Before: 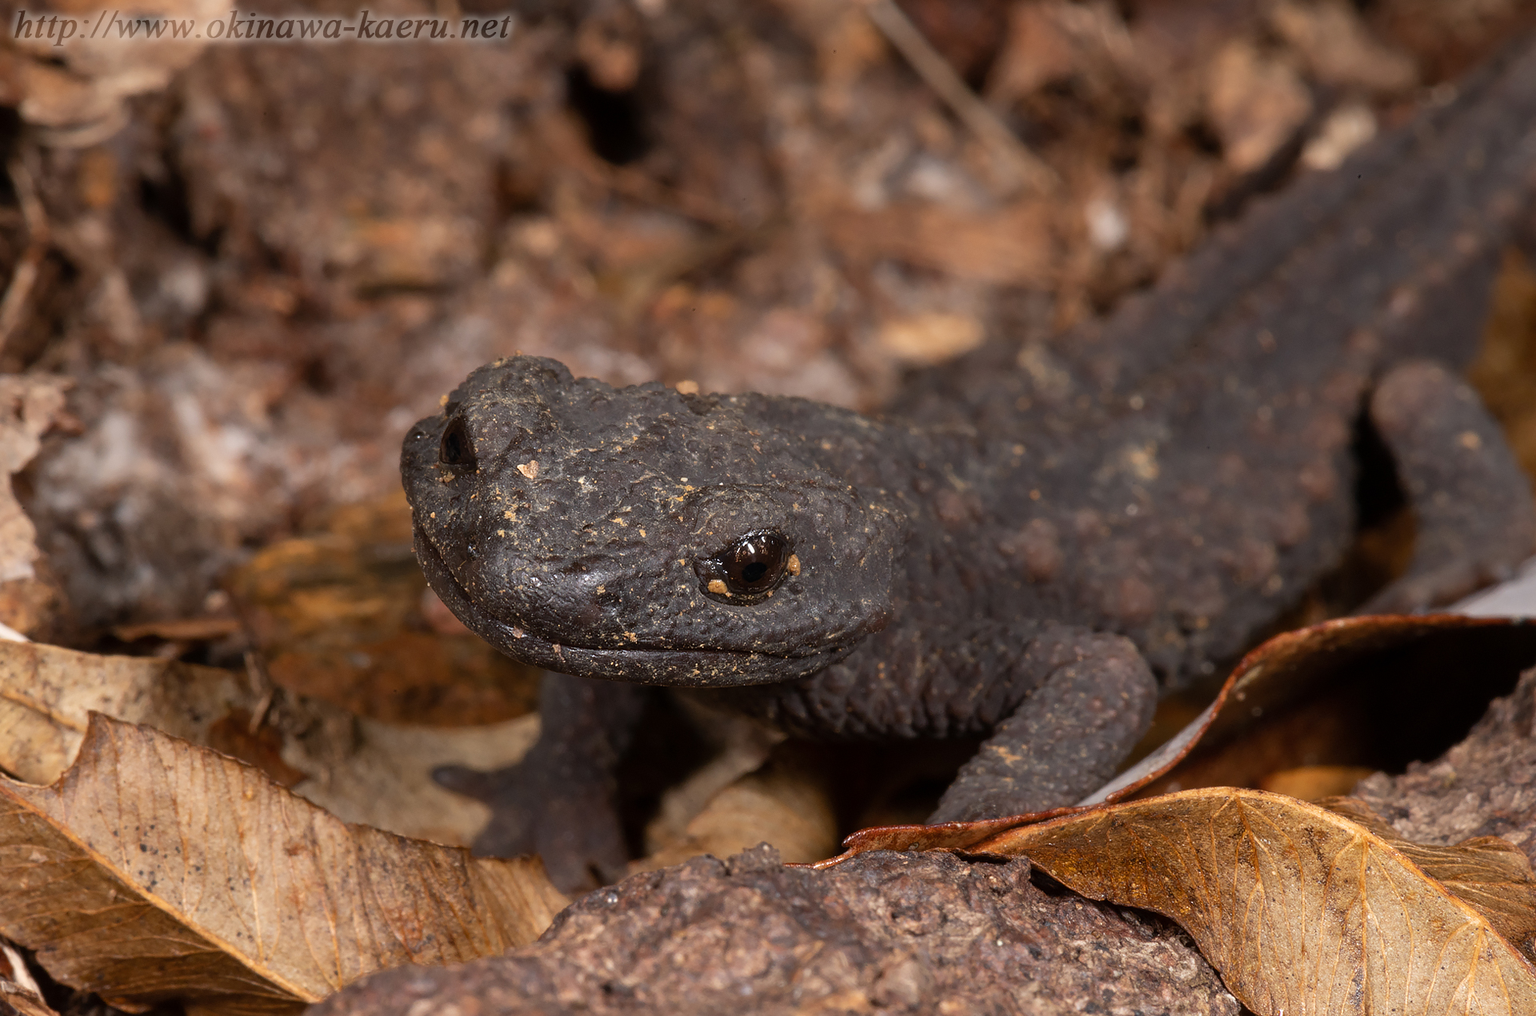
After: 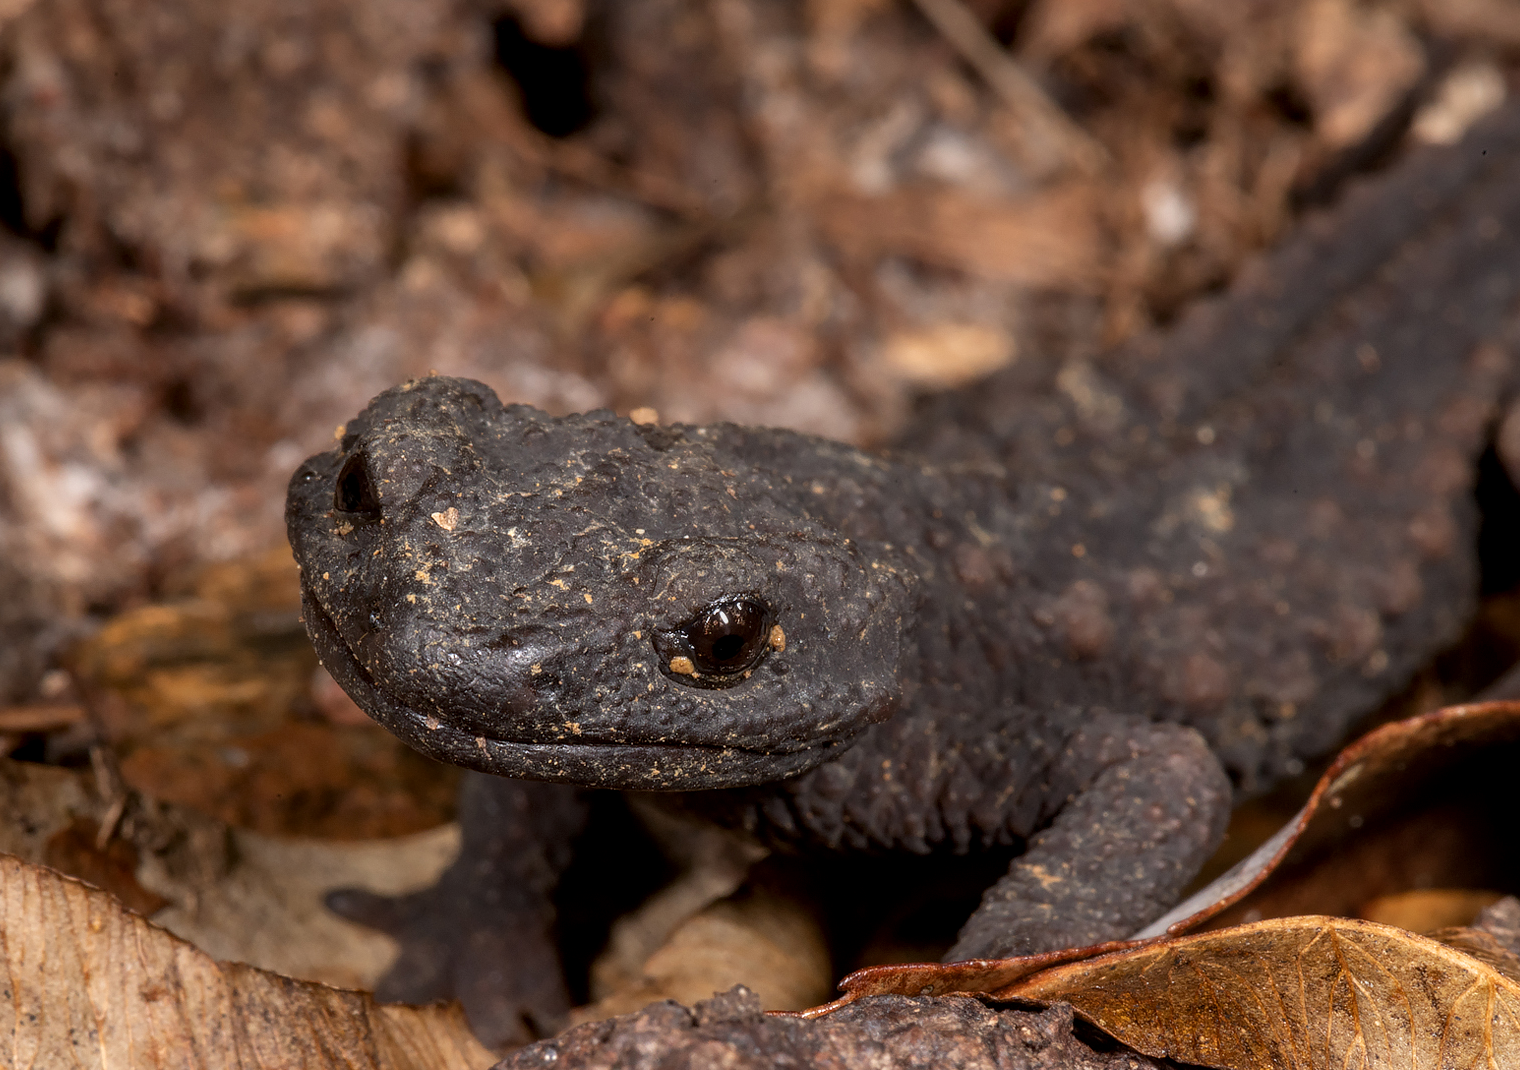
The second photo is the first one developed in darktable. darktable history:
white balance: red 1, blue 1
local contrast: on, module defaults
crop: left 11.225%, top 5.381%, right 9.565%, bottom 10.314%
